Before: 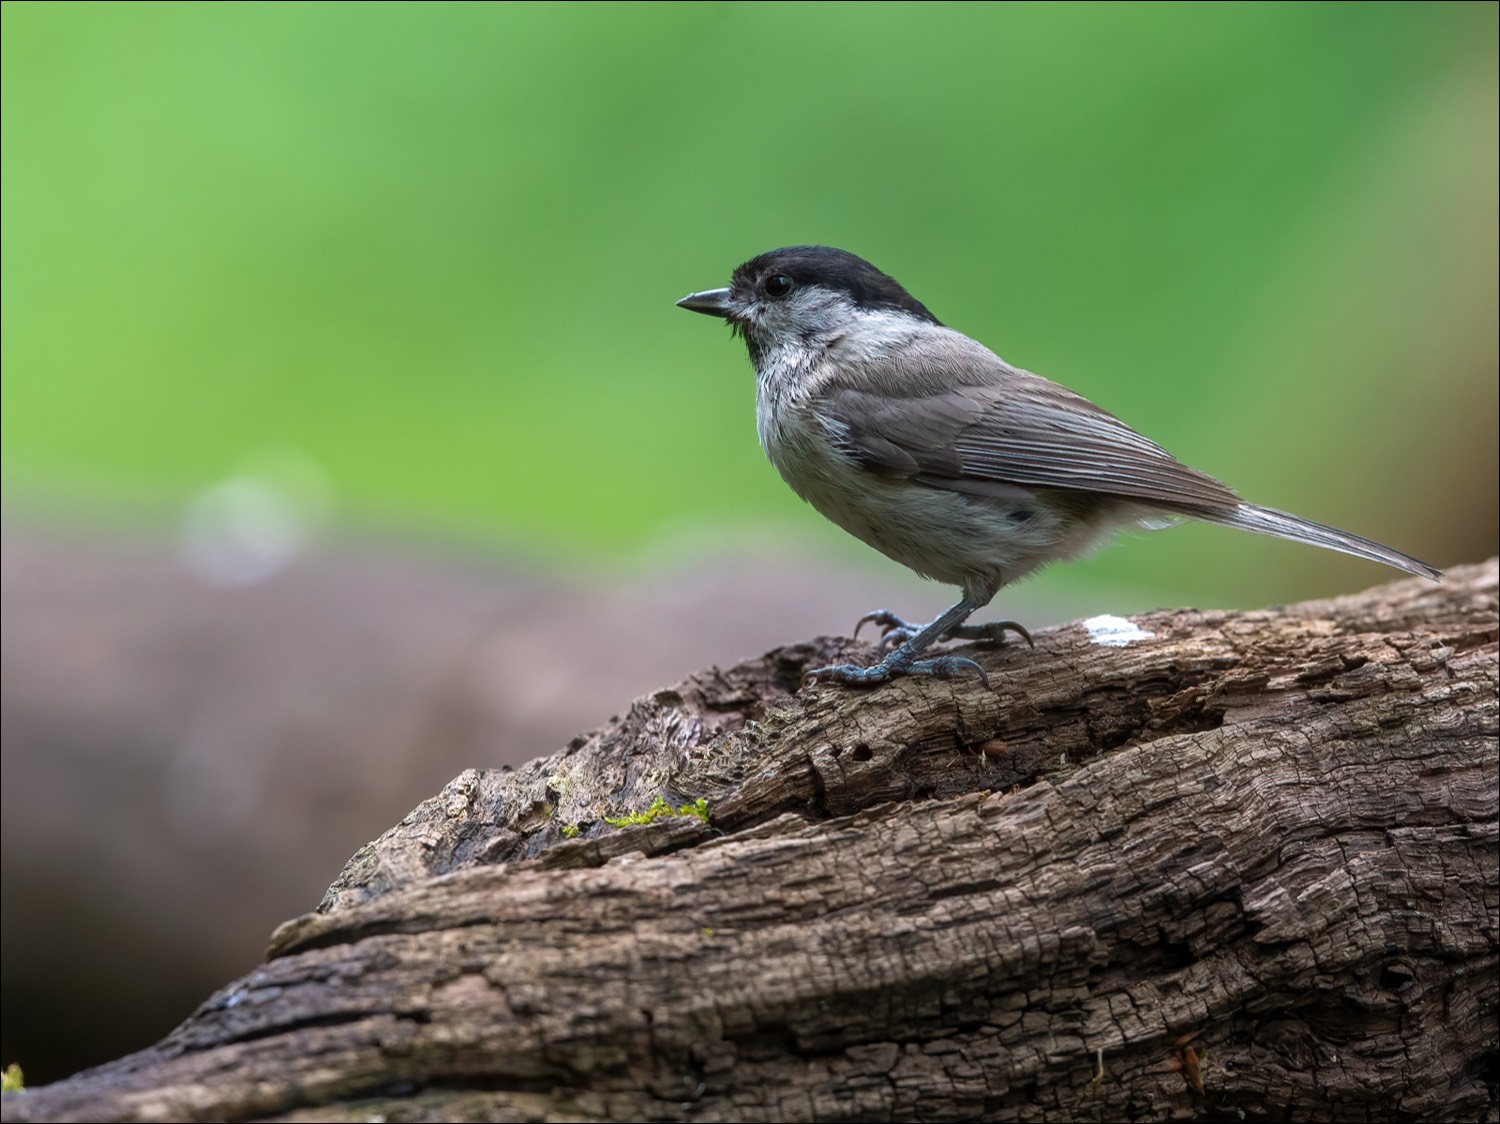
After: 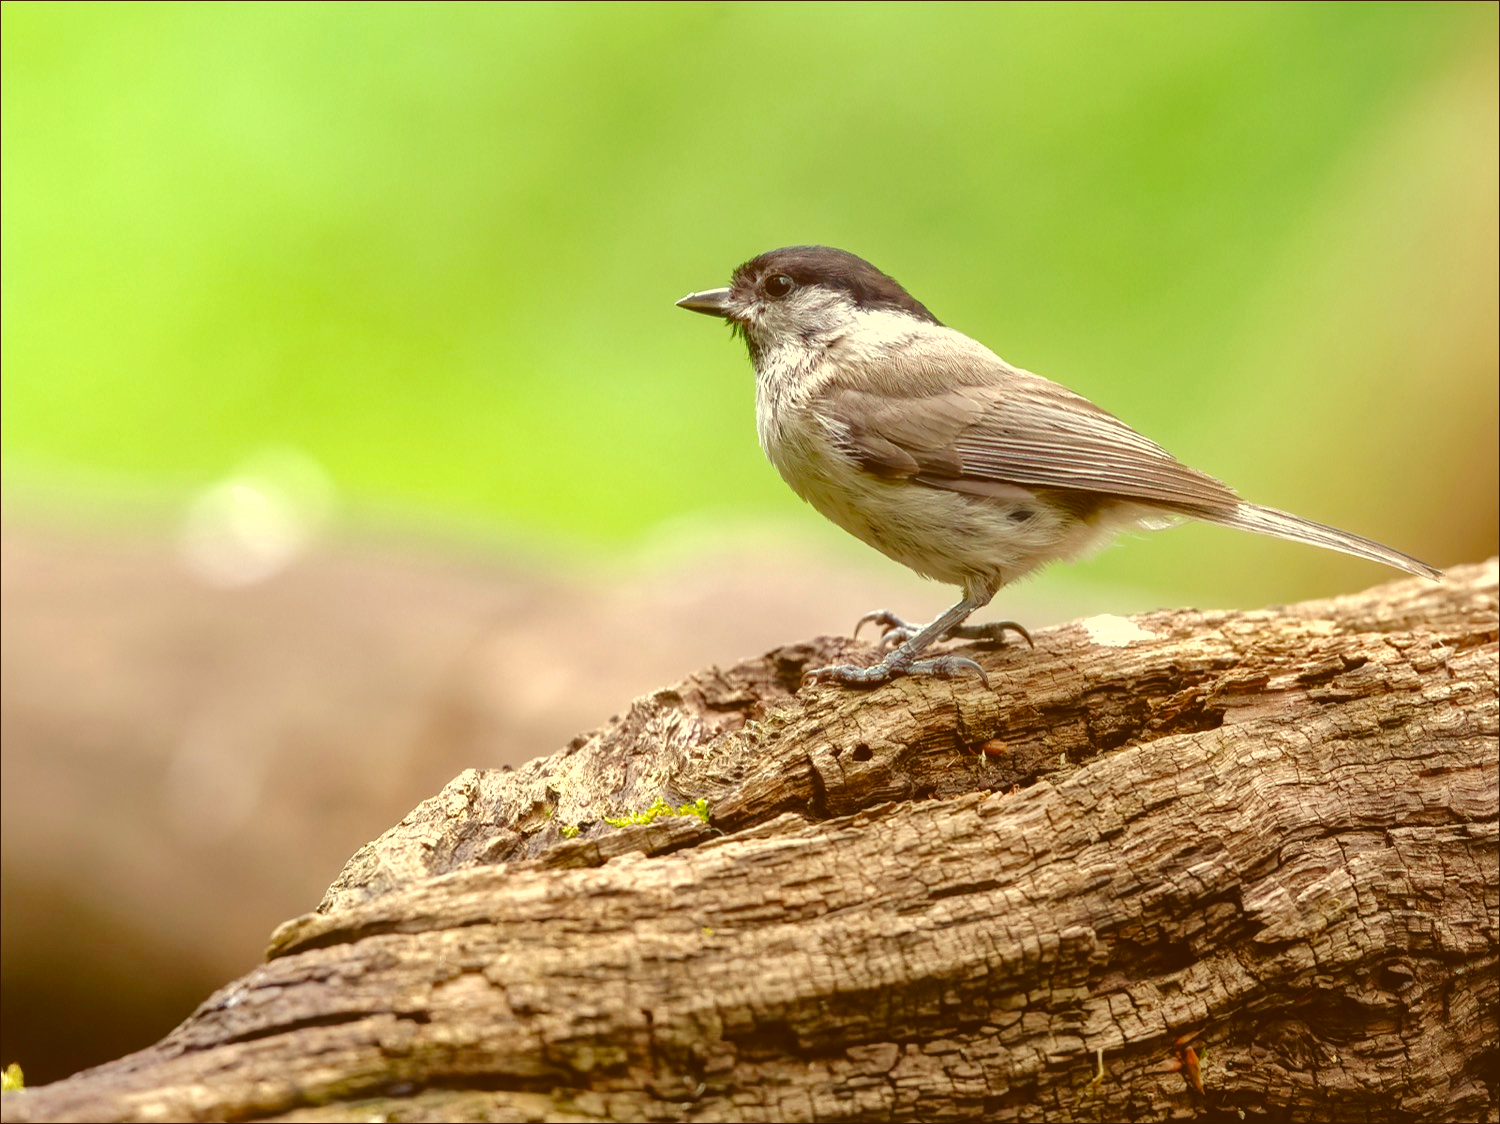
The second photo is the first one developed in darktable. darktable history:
exposure: black level correction 0, exposure 0.702 EV, compensate exposure bias true, compensate highlight preservation false
shadows and highlights: on, module defaults
tone curve: curves: ch0 [(0, 0) (0.003, 0.074) (0.011, 0.079) (0.025, 0.083) (0.044, 0.095) (0.069, 0.097) (0.1, 0.11) (0.136, 0.131) (0.177, 0.159) (0.224, 0.209) (0.277, 0.279) (0.335, 0.367) (0.399, 0.455) (0.468, 0.538) (0.543, 0.621) (0.623, 0.699) (0.709, 0.782) (0.801, 0.848) (0.898, 0.924) (1, 1)], preserve colors none
color correction: highlights a* 1.2, highlights b* 24.59, shadows a* 15.15, shadows b* 24.5
